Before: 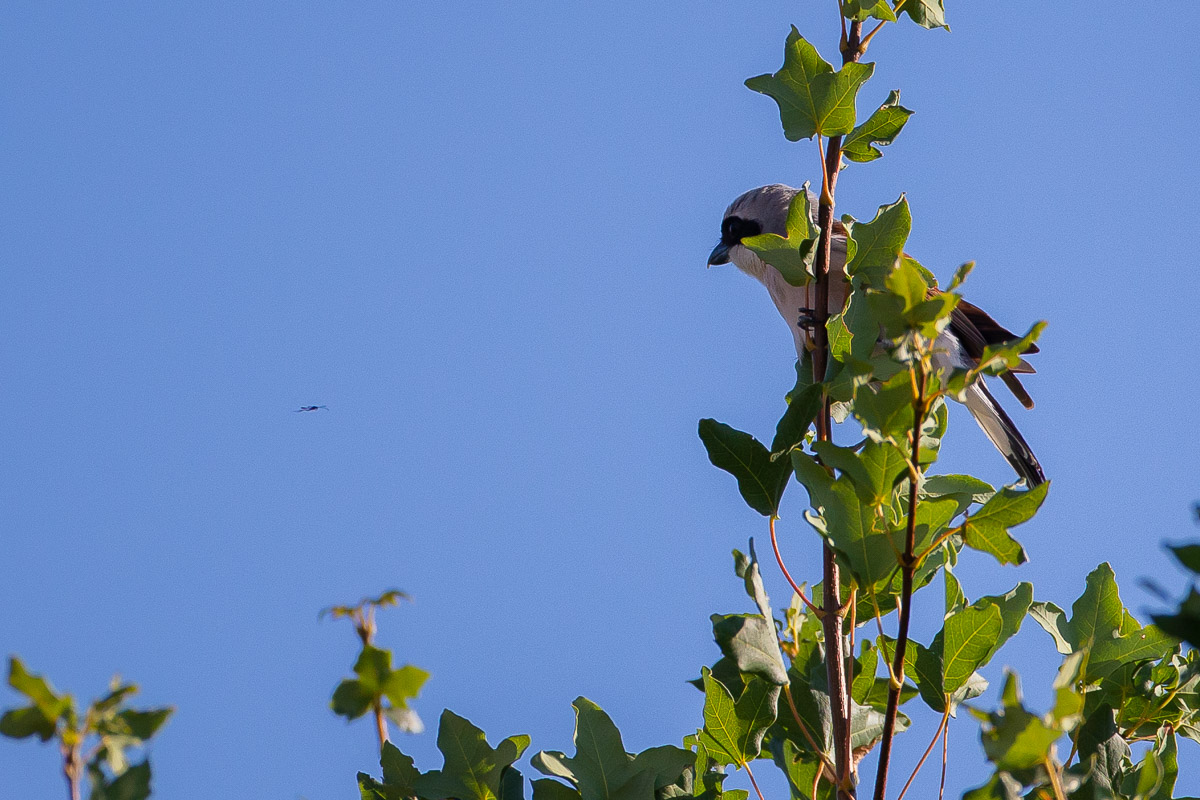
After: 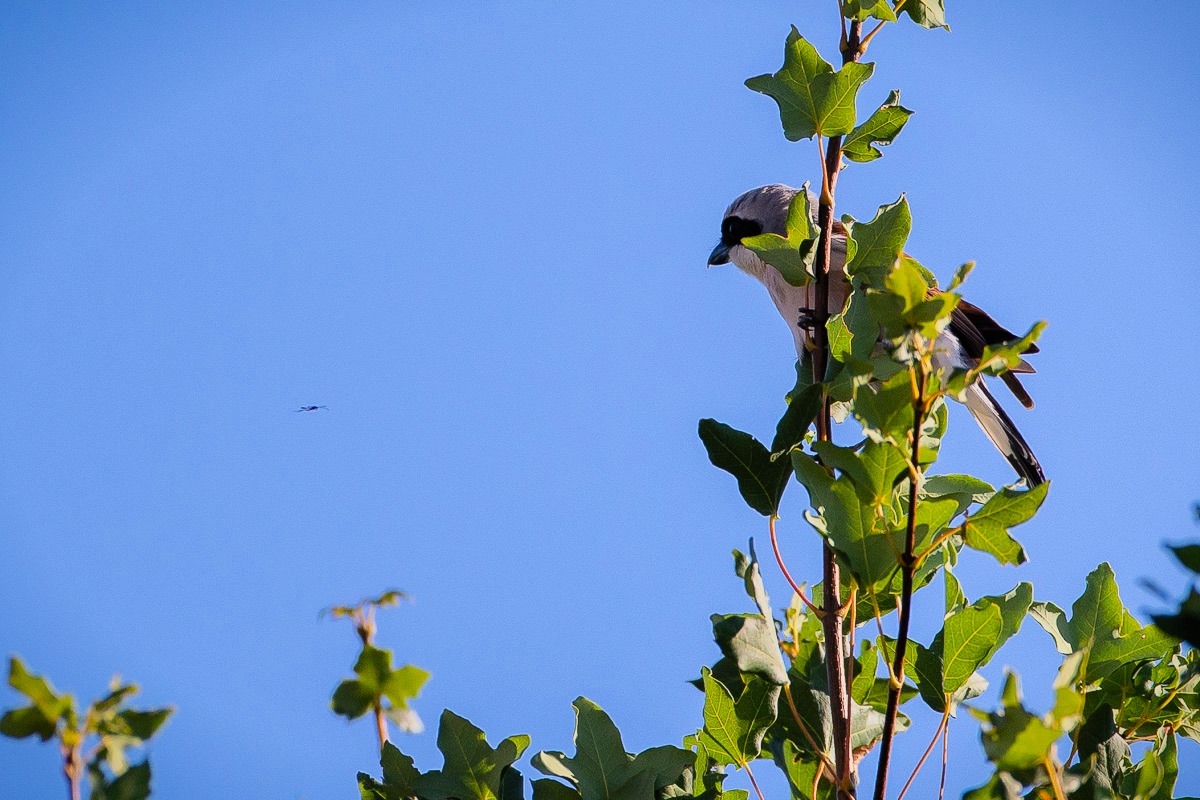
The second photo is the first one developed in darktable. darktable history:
contrast brightness saturation: contrast 0.203, brightness 0.157, saturation 0.223
vignetting: fall-off start 99.63%, fall-off radius 65.15%, saturation 0.386, automatic ratio true
filmic rgb: black relative exposure -7.65 EV, white relative exposure 4.56 EV, hardness 3.61, color science v6 (2022)
